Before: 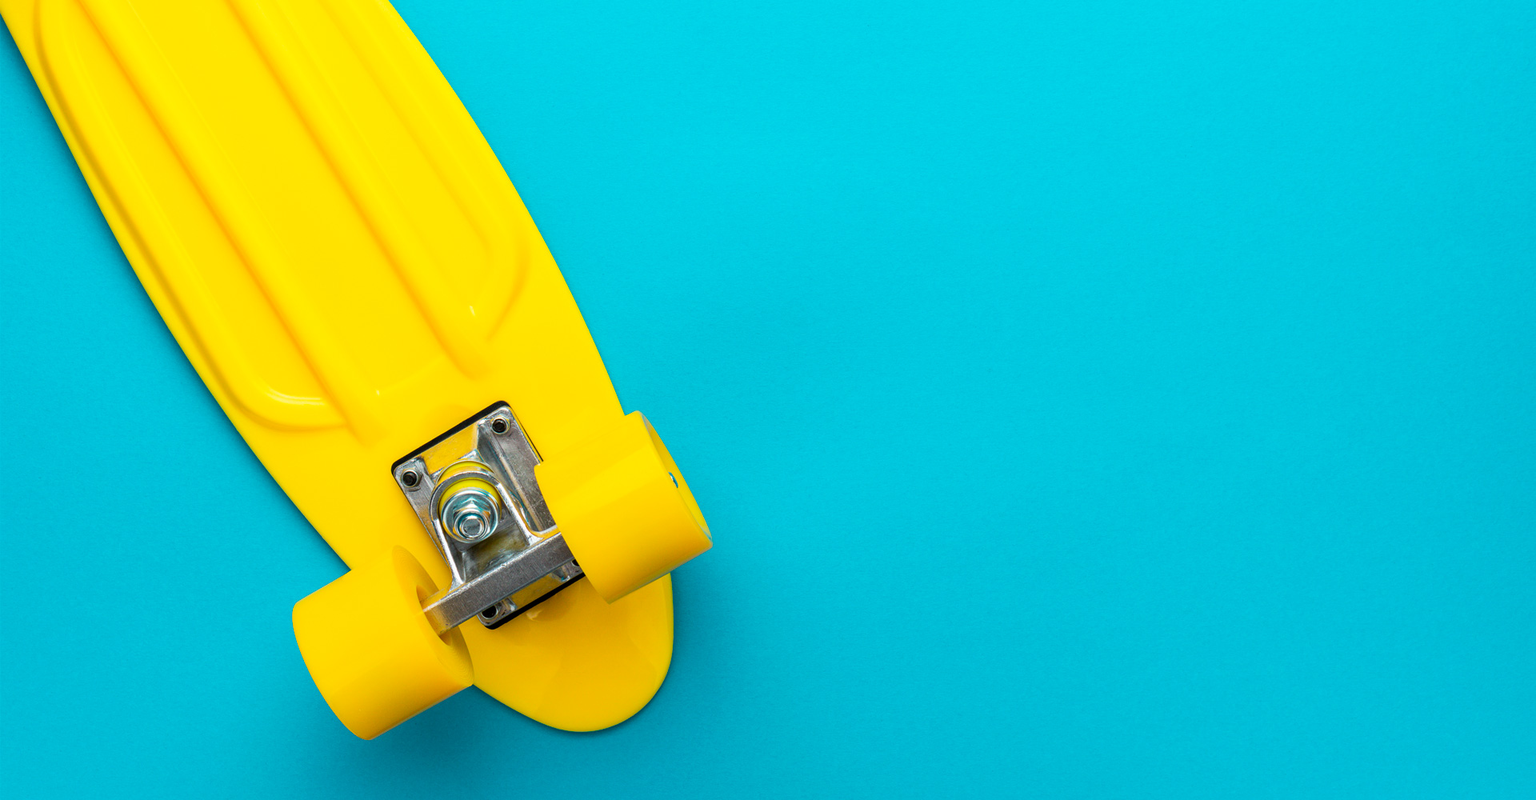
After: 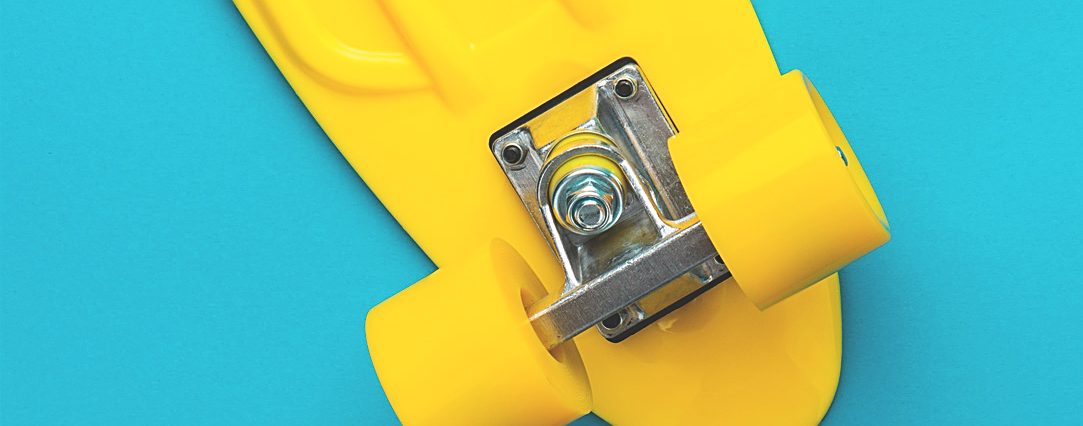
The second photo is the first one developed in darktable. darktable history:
sharpen: on, module defaults
crop: top 44.483%, right 43.593%, bottom 12.892%
exposure: black level correction -0.028, compensate highlight preservation false
